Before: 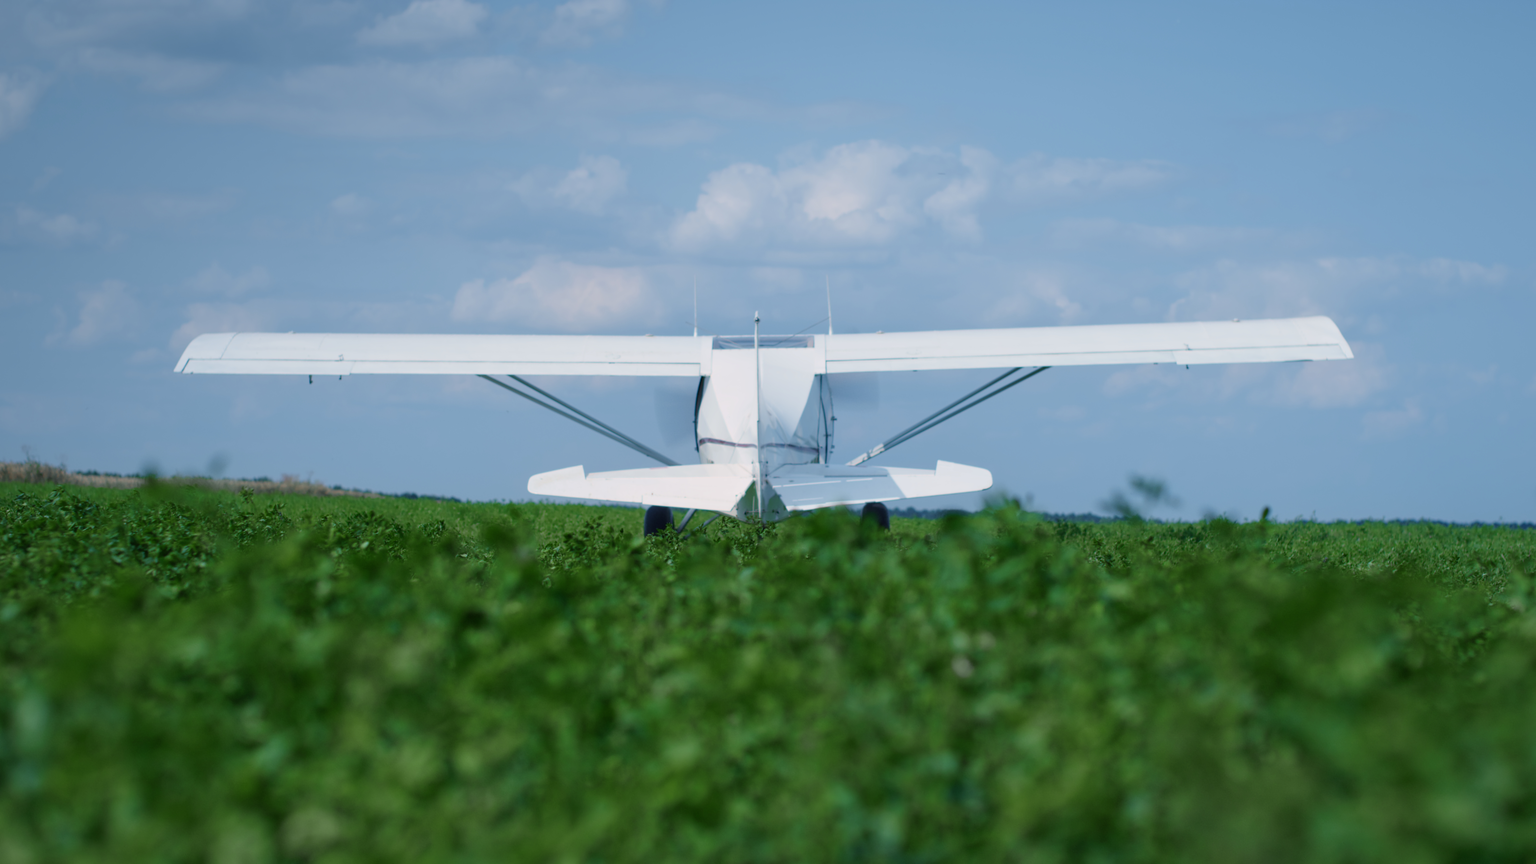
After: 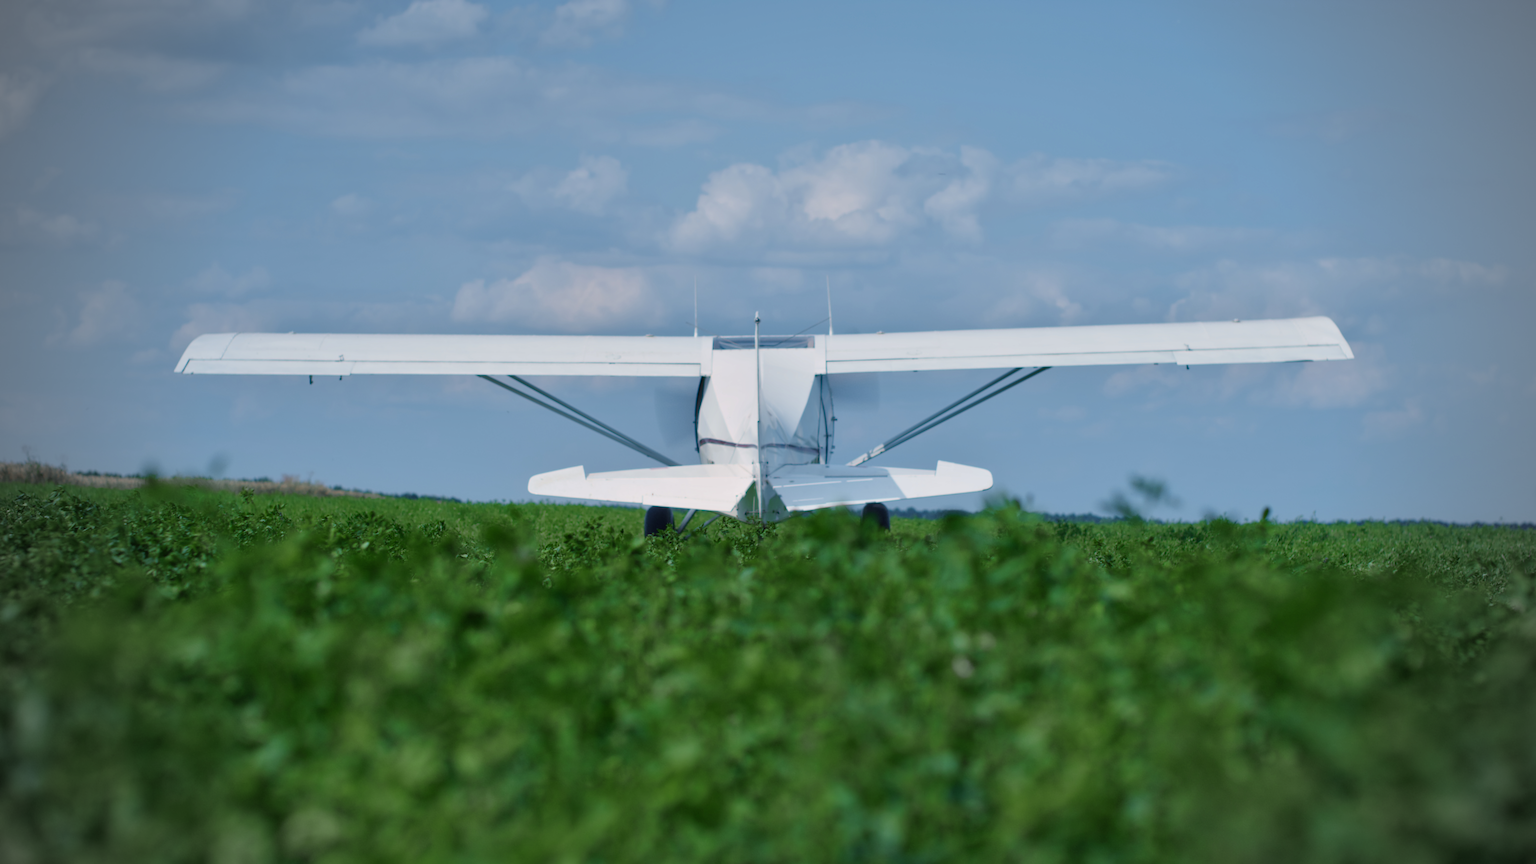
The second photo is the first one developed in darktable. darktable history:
shadows and highlights: shadows 22.15, highlights -49.06, shadows color adjustment 98%, highlights color adjustment 57.87%, soften with gaussian
vignetting: fall-off start 73.31%, saturation -0.652
